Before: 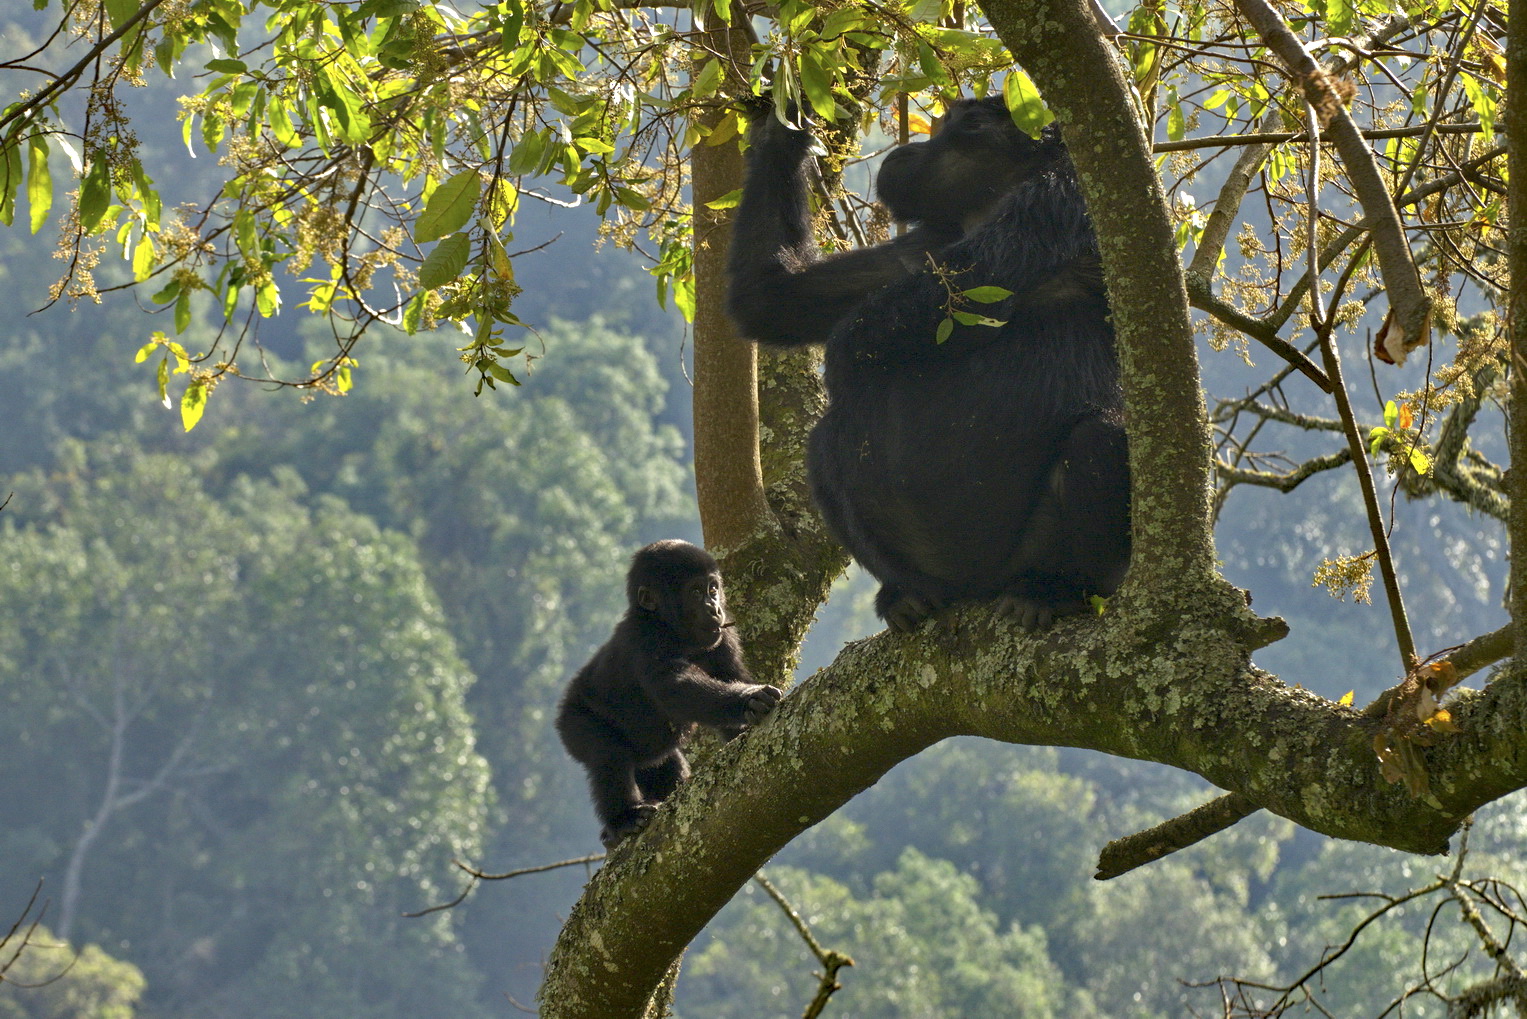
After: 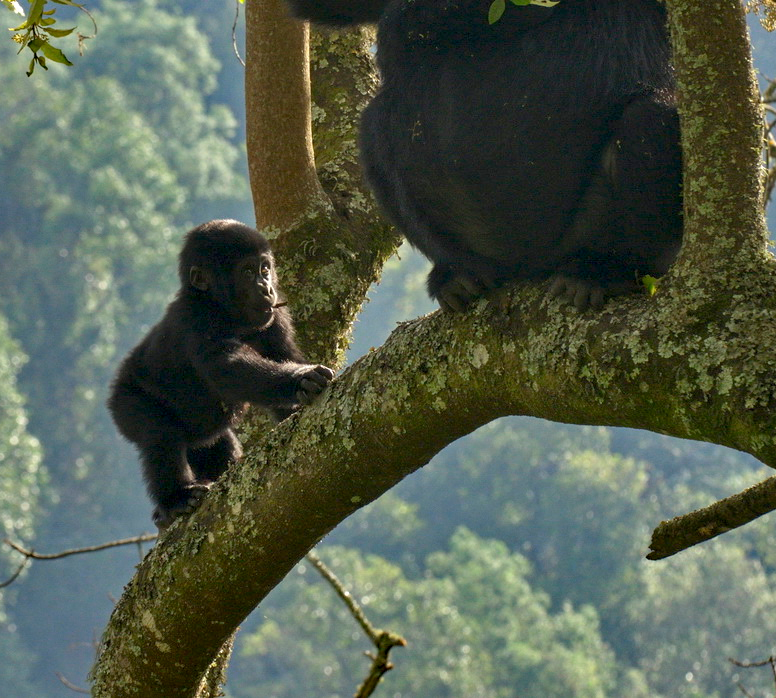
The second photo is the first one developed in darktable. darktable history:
crop and rotate: left 29.339%, top 31.41%, right 19.832%
color zones: curves: ch0 [(0.068, 0.464) (0.25, 0.5) (0.48, 0.508) (0.75, 0.536) (0.886, 0.476) (0.967, 0.456)]; ch1 [(0.066, 0.456) (0.25, 0.5) (0.616, 0.508) (0.746, 0.56) (0.934, 0.444)]
